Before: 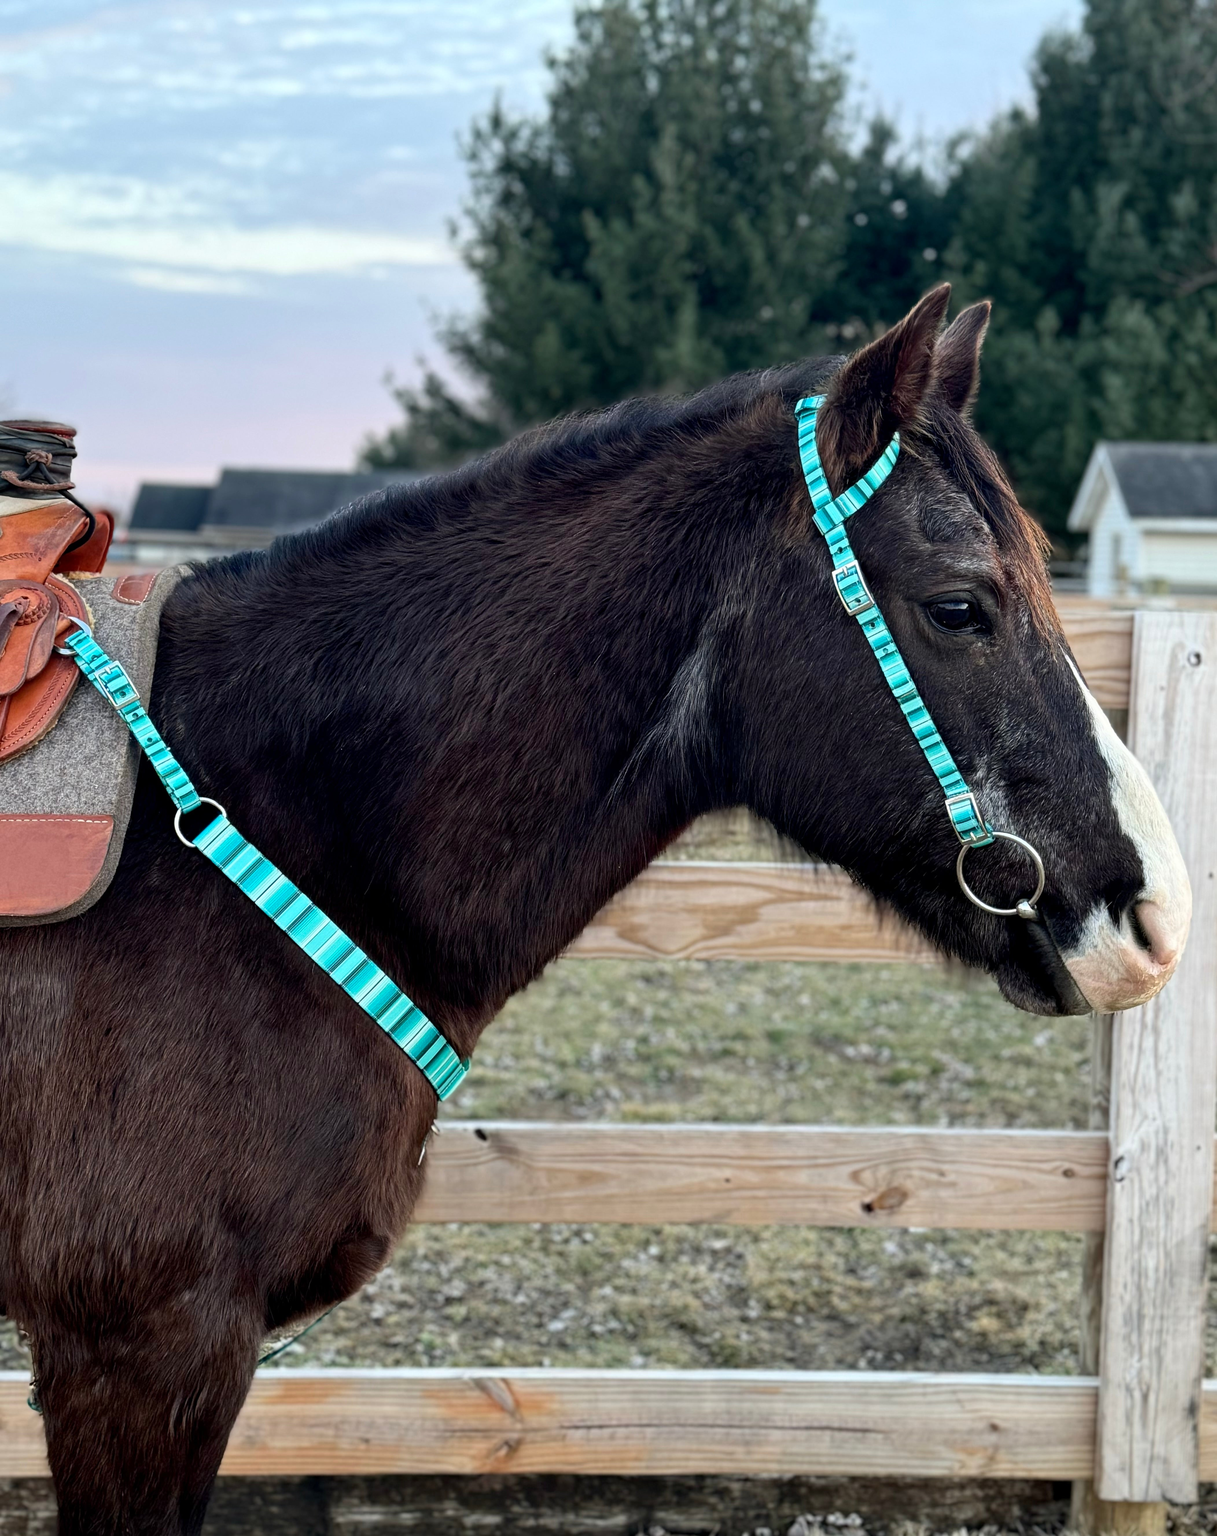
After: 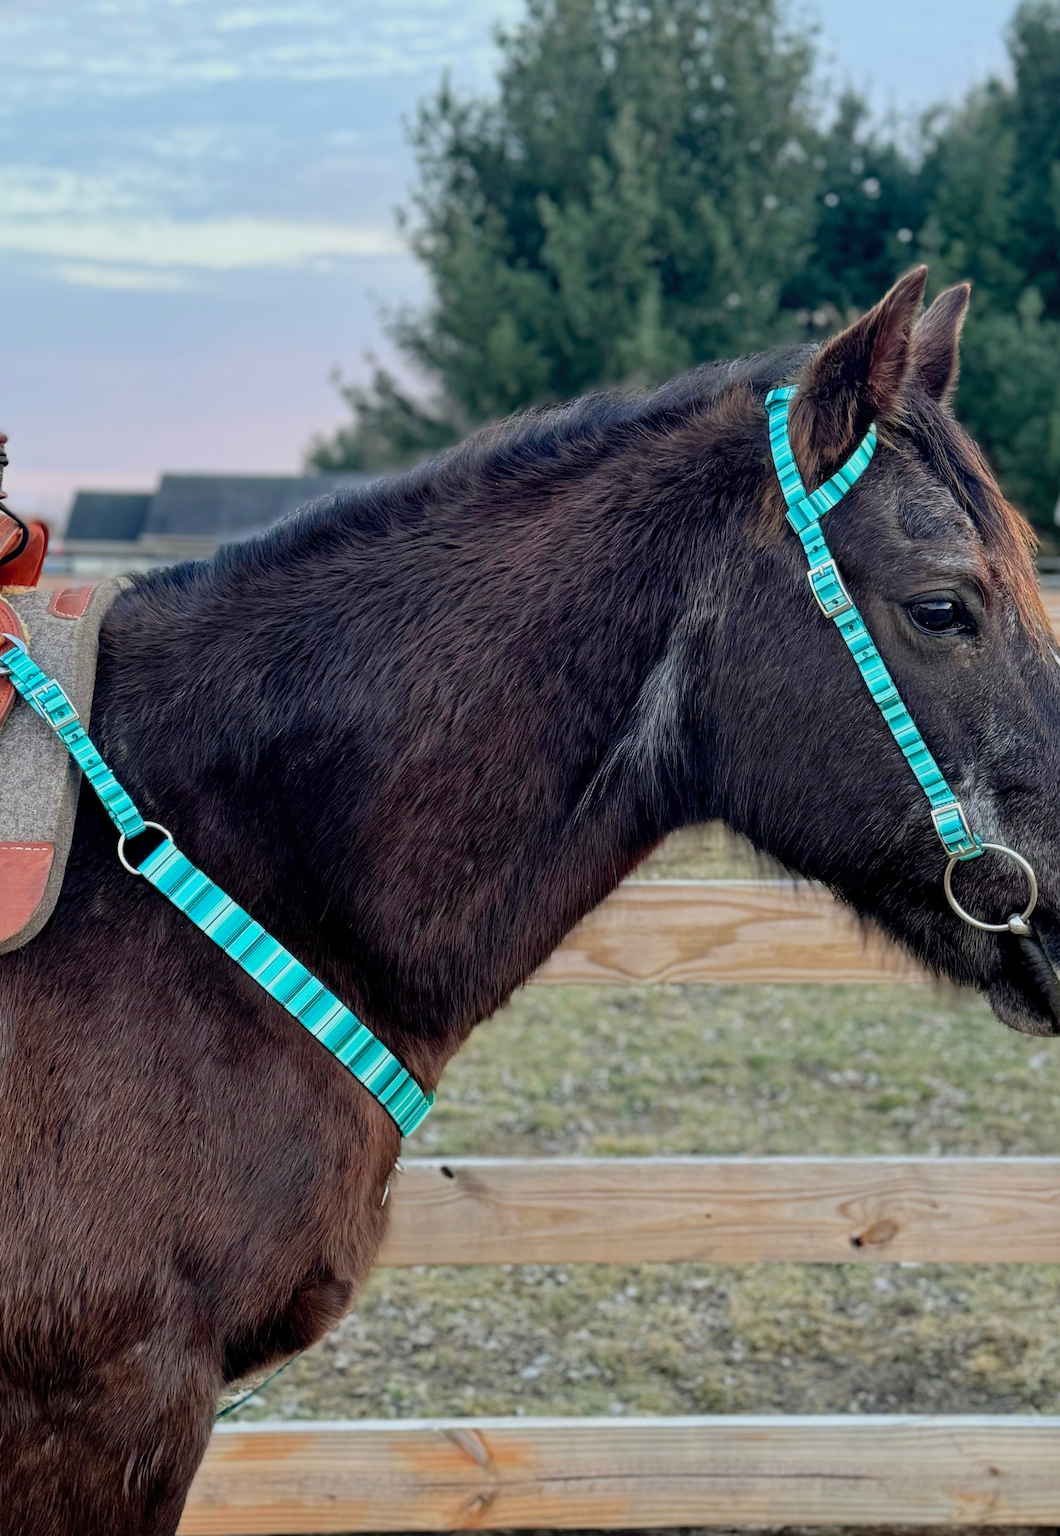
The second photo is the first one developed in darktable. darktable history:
tone equalizer: -8 EV 0.25 EV, -7 EV 0.417 EV, -6 EV 0.417 EV, -5 EV 0.25 EV, -3 EV -0.25 EV, -2 EV -0.417 EV, -1 EV -0.417 EV, +0 EV -0.25 EV, edges refinement/feathering 500, mask exposure compensation -1.57 EV, preserve details guided filter
crop and rotate: angle 1°, left 4.281%, top 0.642%, right 11.383%, bottom 2.486%
contrast brightness saturation: brightness 0.09, saturation 0.19
